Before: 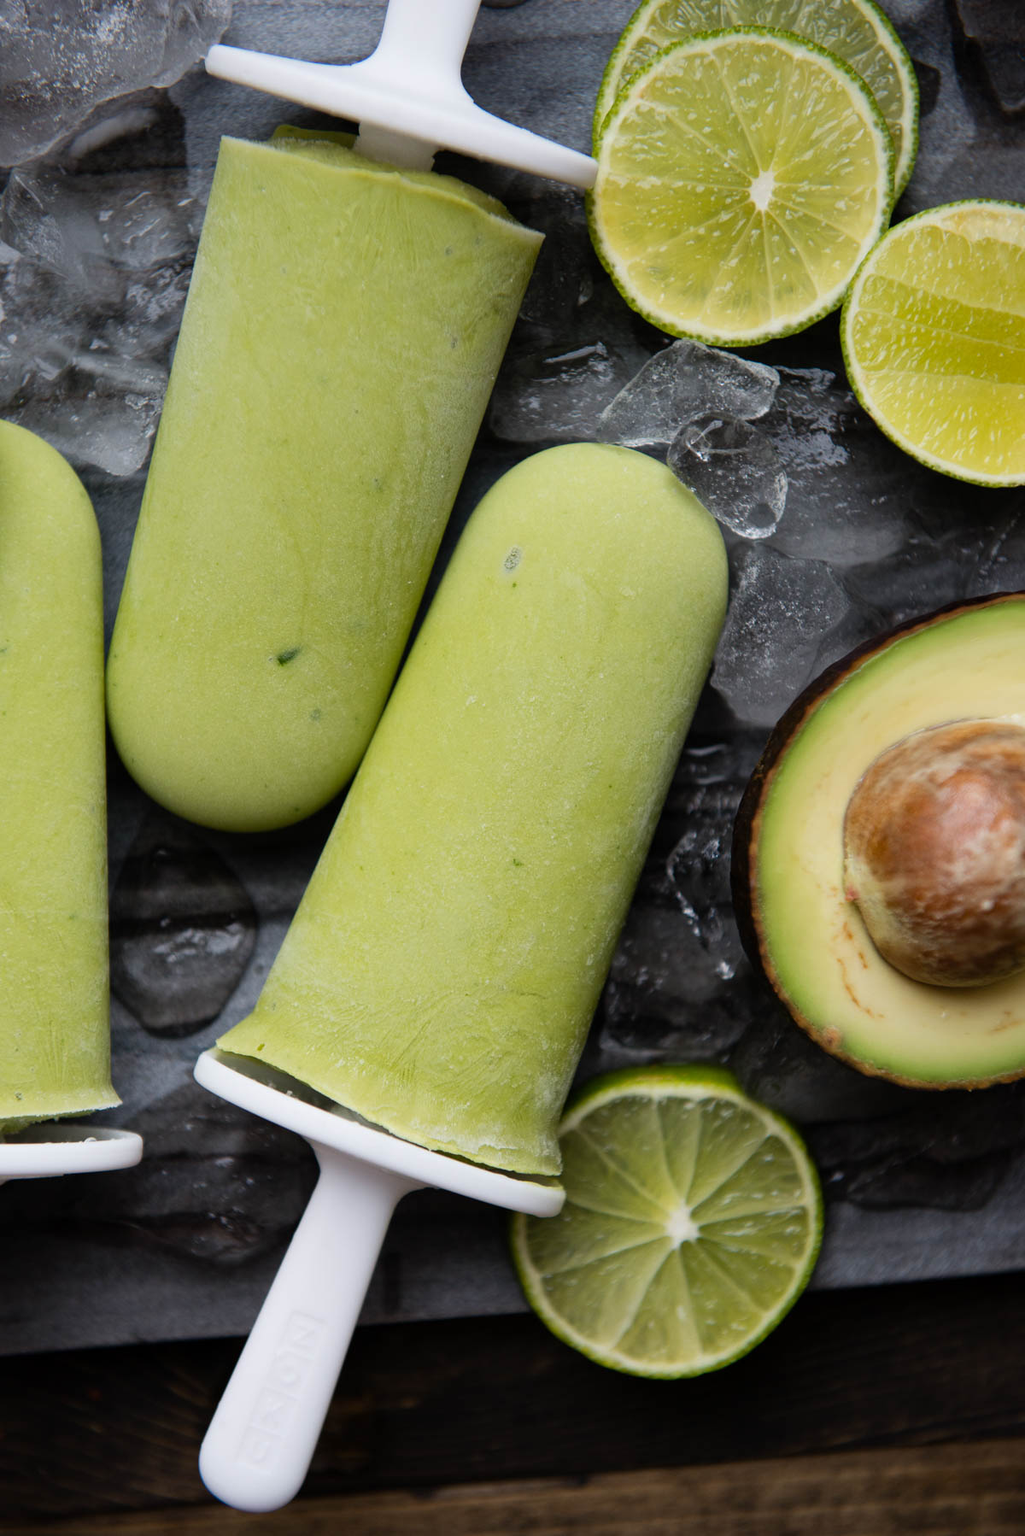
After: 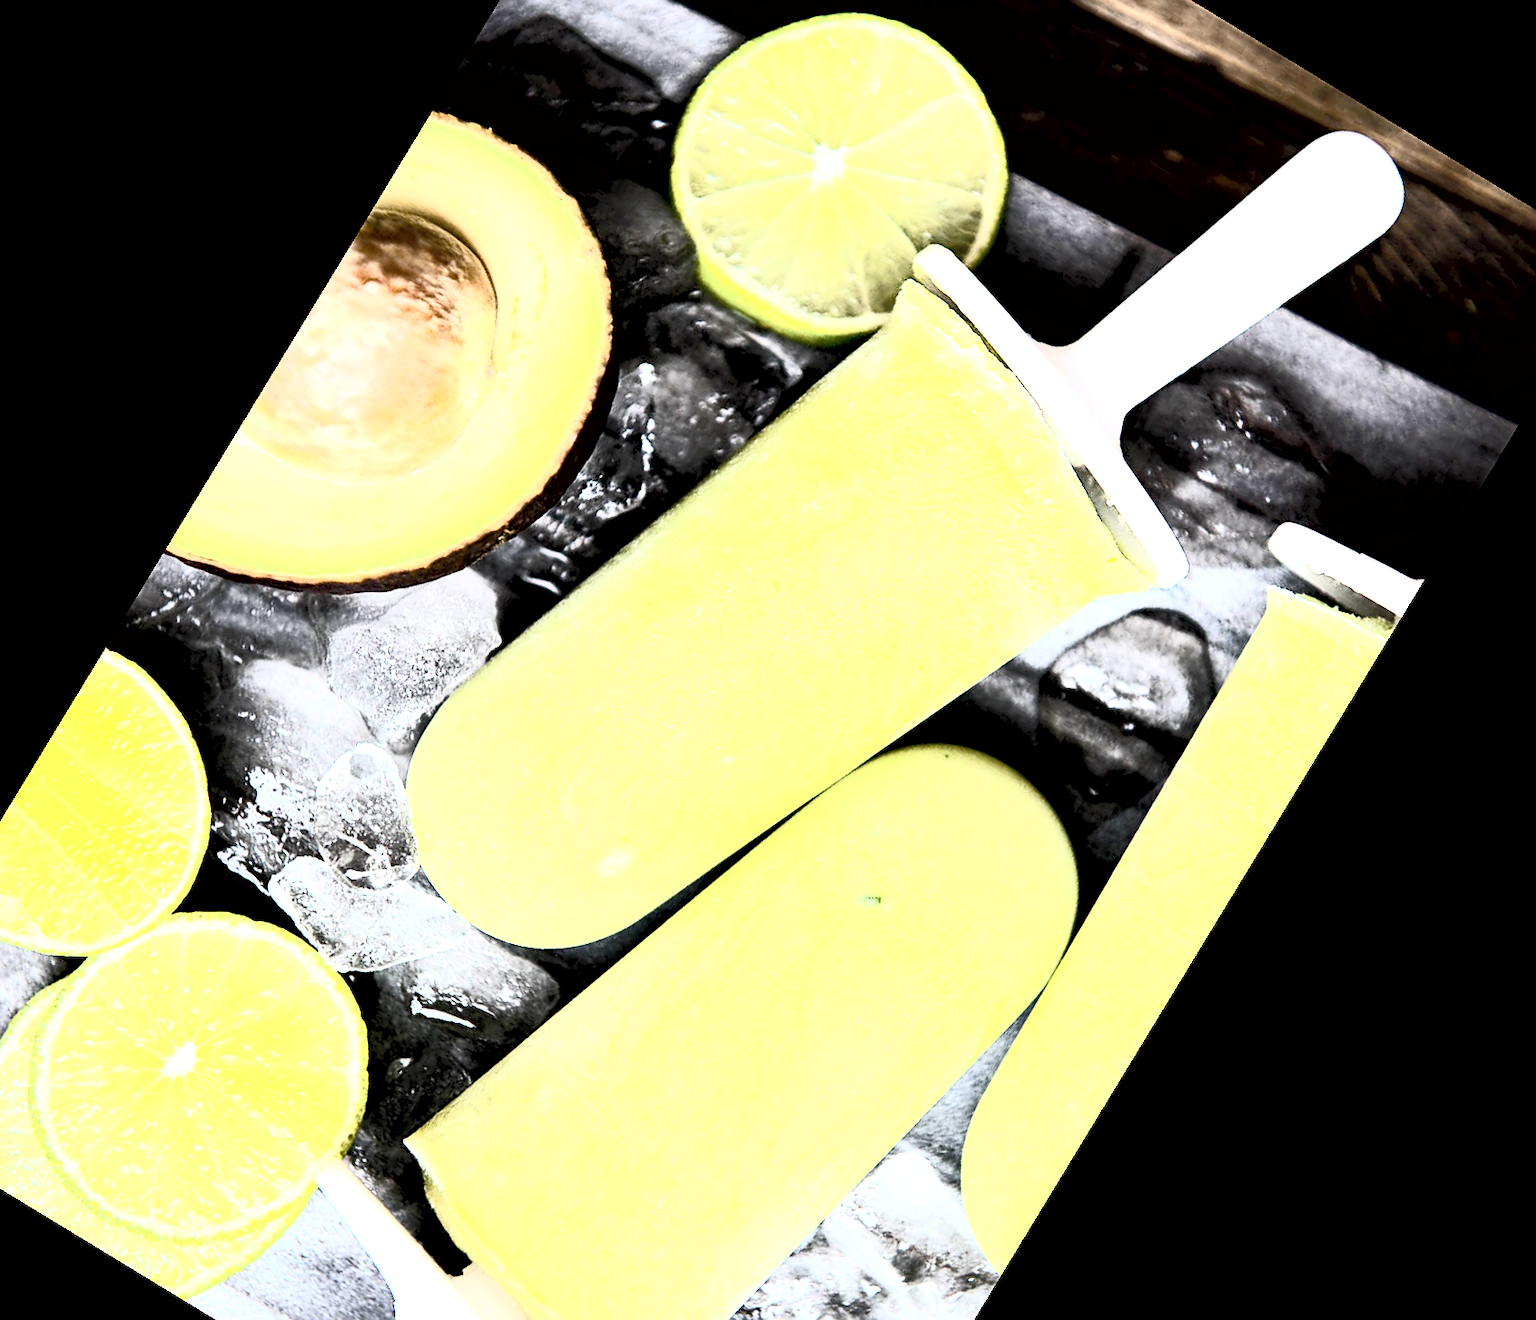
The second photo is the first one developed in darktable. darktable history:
sharpen: on, module defaults
contrast brightness saturation: contrast 0.57, brightness 0.57, saturation -0.34
crop and rotate: angle 148.68°, left 9.111%, top 15.603%, right 4.588%, bottom 17.041%
tone equalizer: -8 EV -0.417 EV, -7 EV -0.389 EV, -6 EV -0.333 EV, -5 EV -0.222 EV, -3 EV 0.222 EV, -2 EV 0.333 EV, -1 EV 0.389 EV, +0 EV 0.417 EV, edges refinement/feathering 500, mask exposure compensation -1.57 EV, preserve details no
exposure: black level correction 0.005, exposure 2.084 EV, compensate highlight preservation false
